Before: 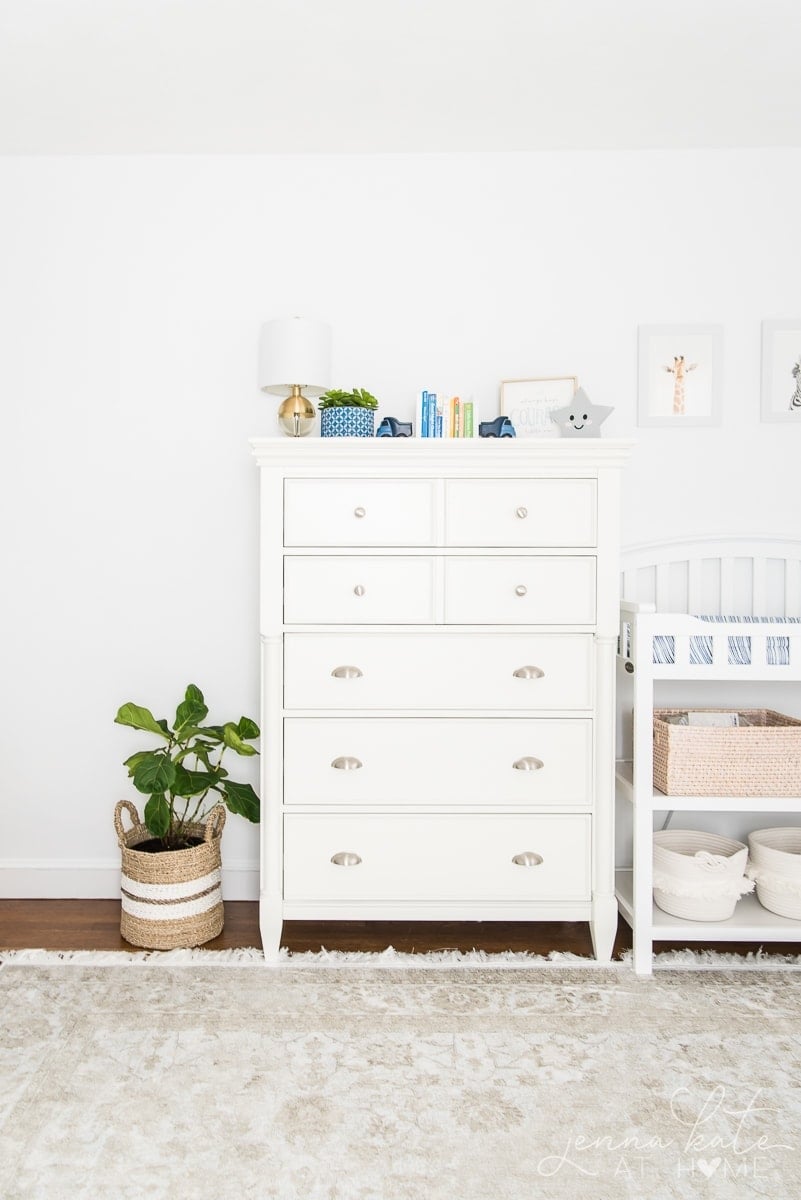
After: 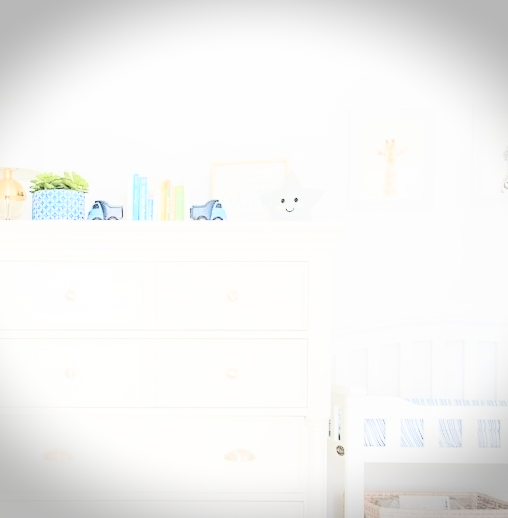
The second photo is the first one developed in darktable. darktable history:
shadows and highlights: shadows -41.21, highlights 64.31, soften with gaussian
vignetting: fall-off start 97.19%, brightness -0.516, saturation -0.516, width/height ratio 1.182, dithering 8-bit output
crop: left 36.11%, top 18.145%, right 0.401%, bottom 38.688%
